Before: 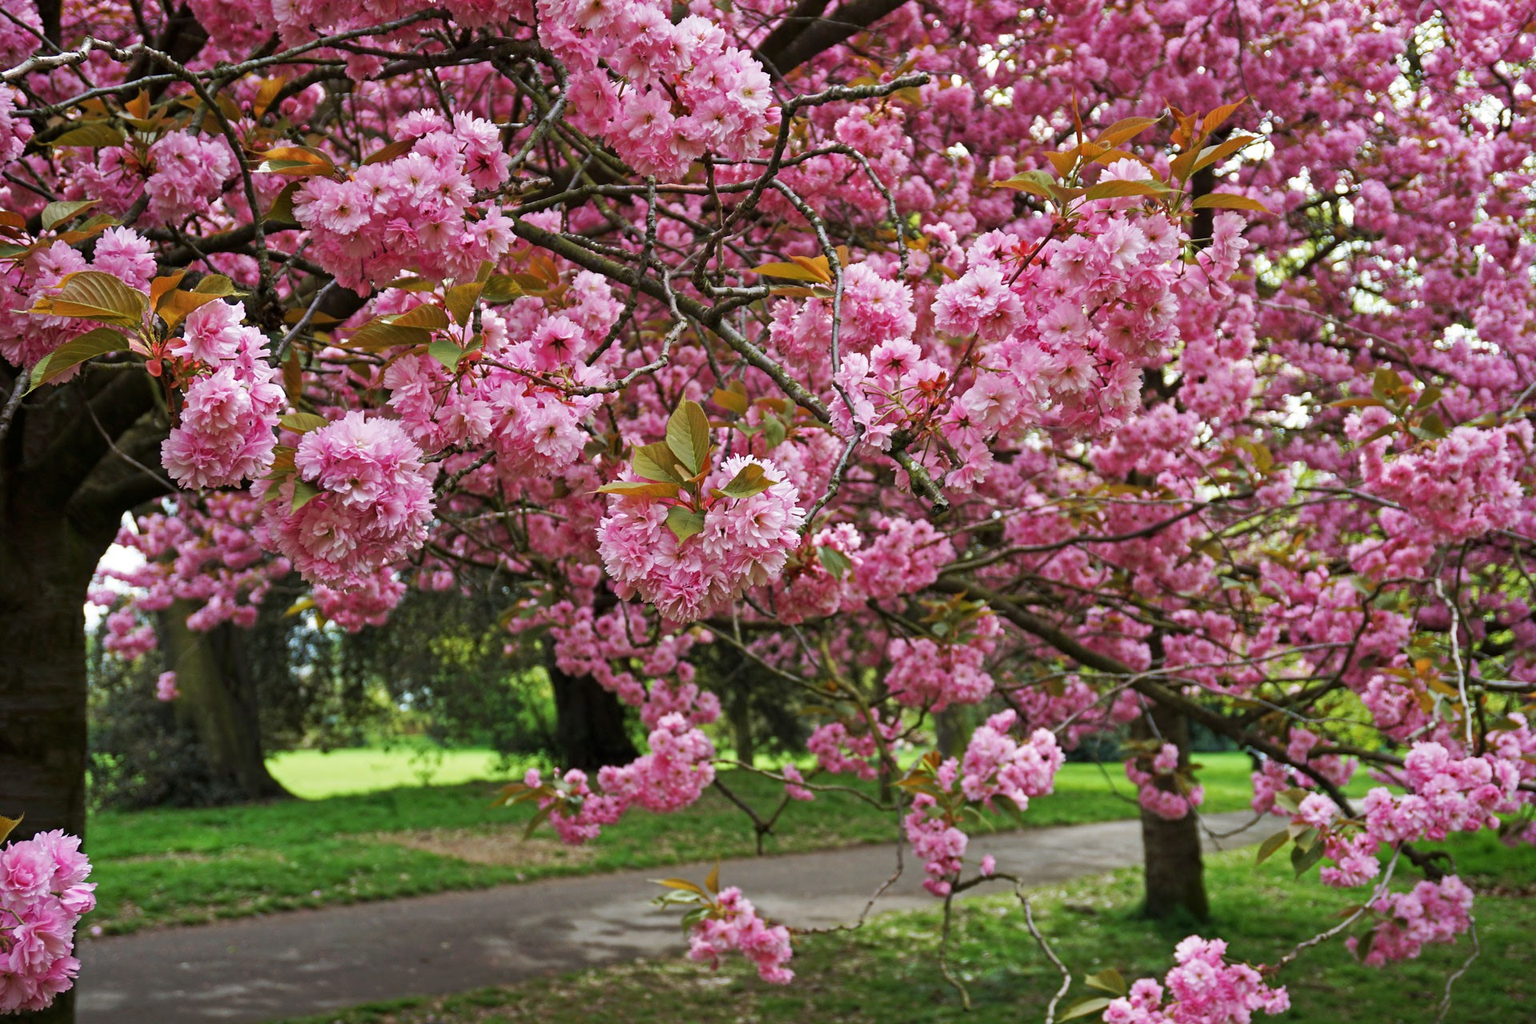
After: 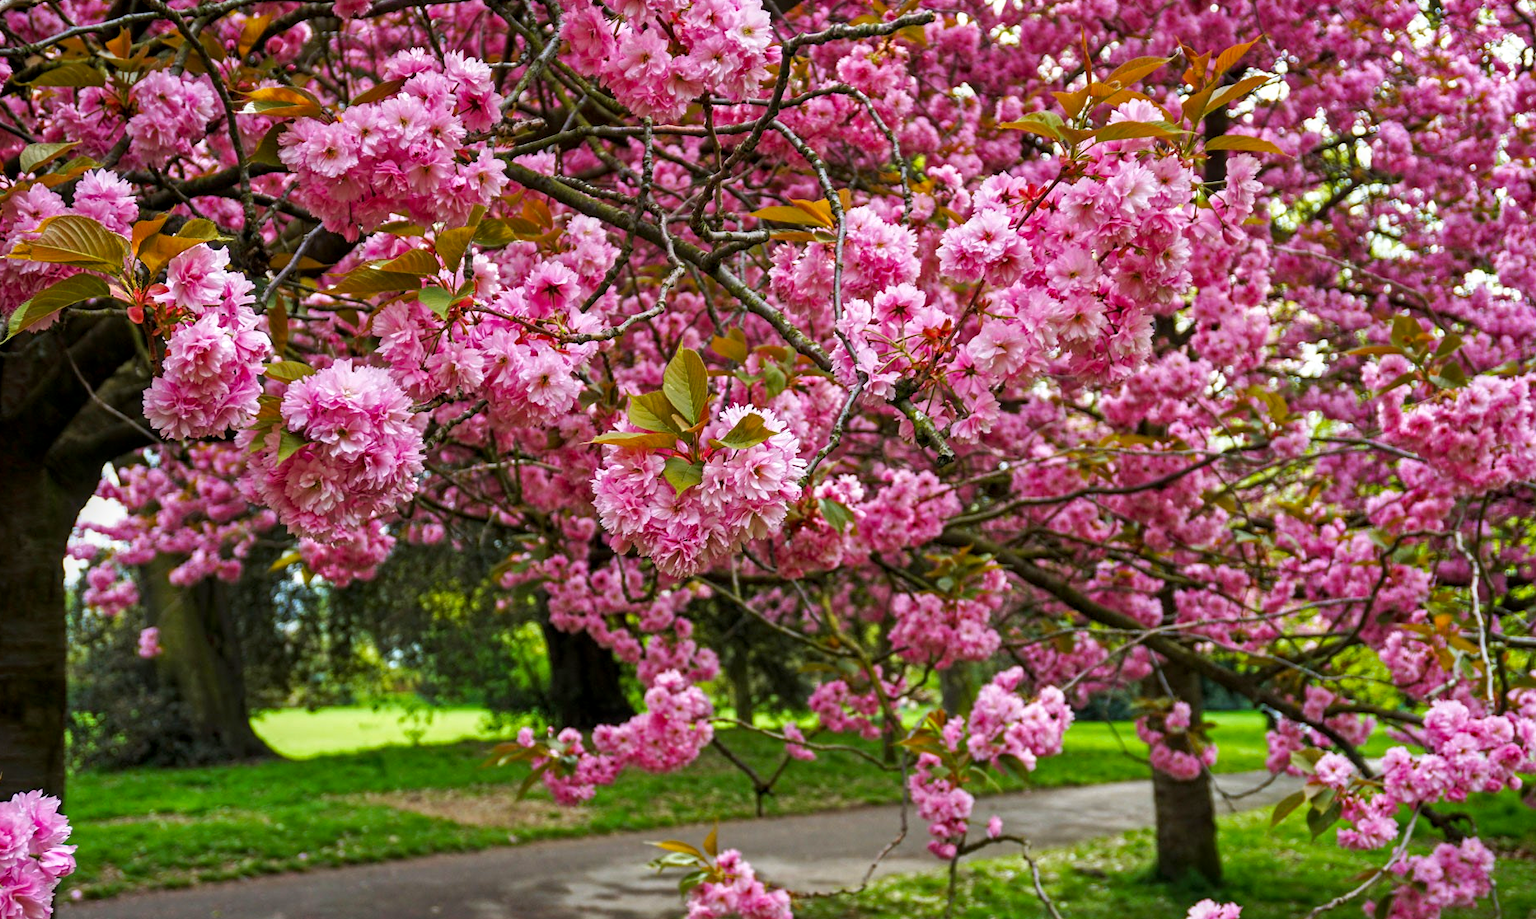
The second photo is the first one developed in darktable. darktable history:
crop: left 1.507%, top 6.147%, right 1.379%, bottom 6.637%
local contrast: on, module defaults
color balance rgb: perceptual saturation grading › global saturation 20%, global vibrance 20%
shadows and highlights: shadows 0, highlights 40
